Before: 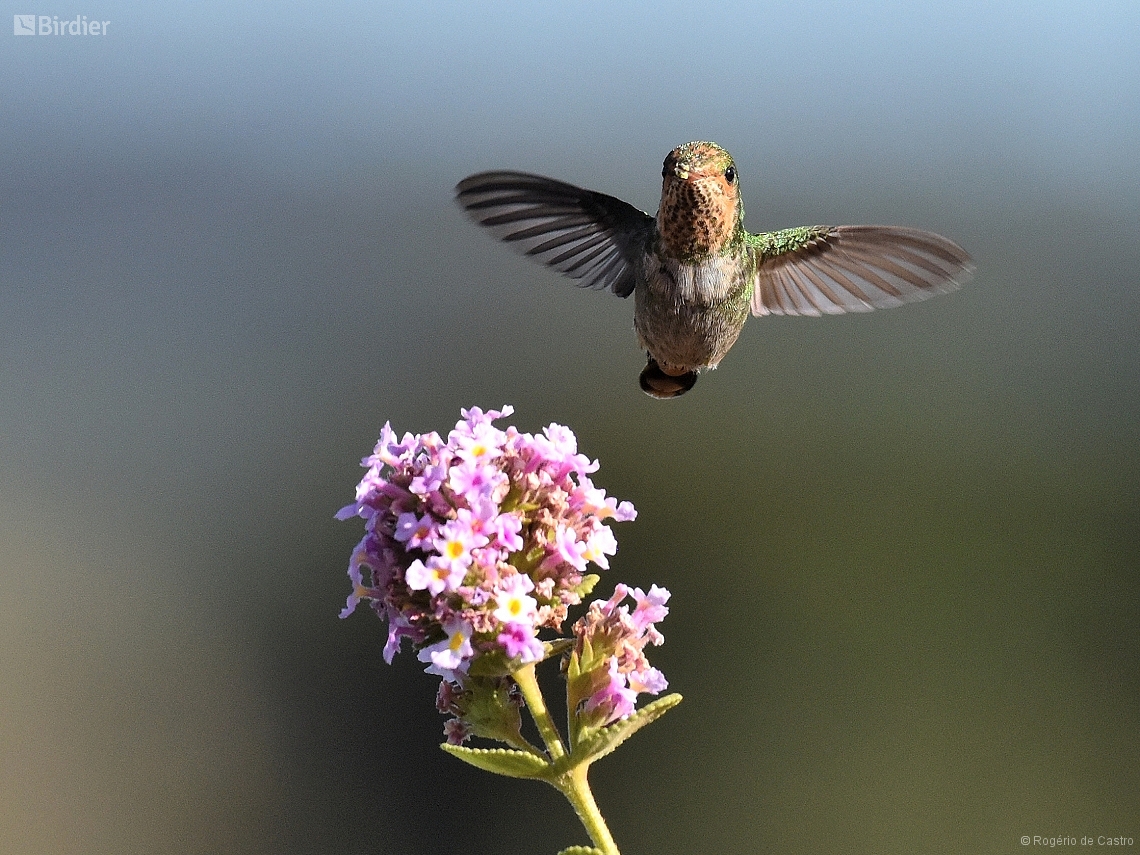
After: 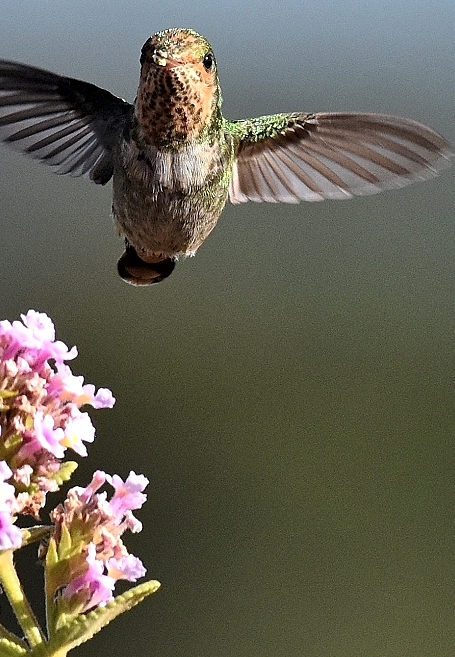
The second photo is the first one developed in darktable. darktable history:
crop: left 45.795%, top 13.275%, right 14.016%, bottom 9.797%
local contrast: mode bilateral grid, contrast 24, coarseness 50, detail 122%, midtone range 0.2
contrast equalizer: octaves 7, y [[0.5, 0.504, 0.515, 0.527, 0.535, 0.534], [0.5 ×6], [0.491, 0.387, 0.179, 0.068, 0.068, 0.068], [0 ×5, 0.023], [0 ×6]]
